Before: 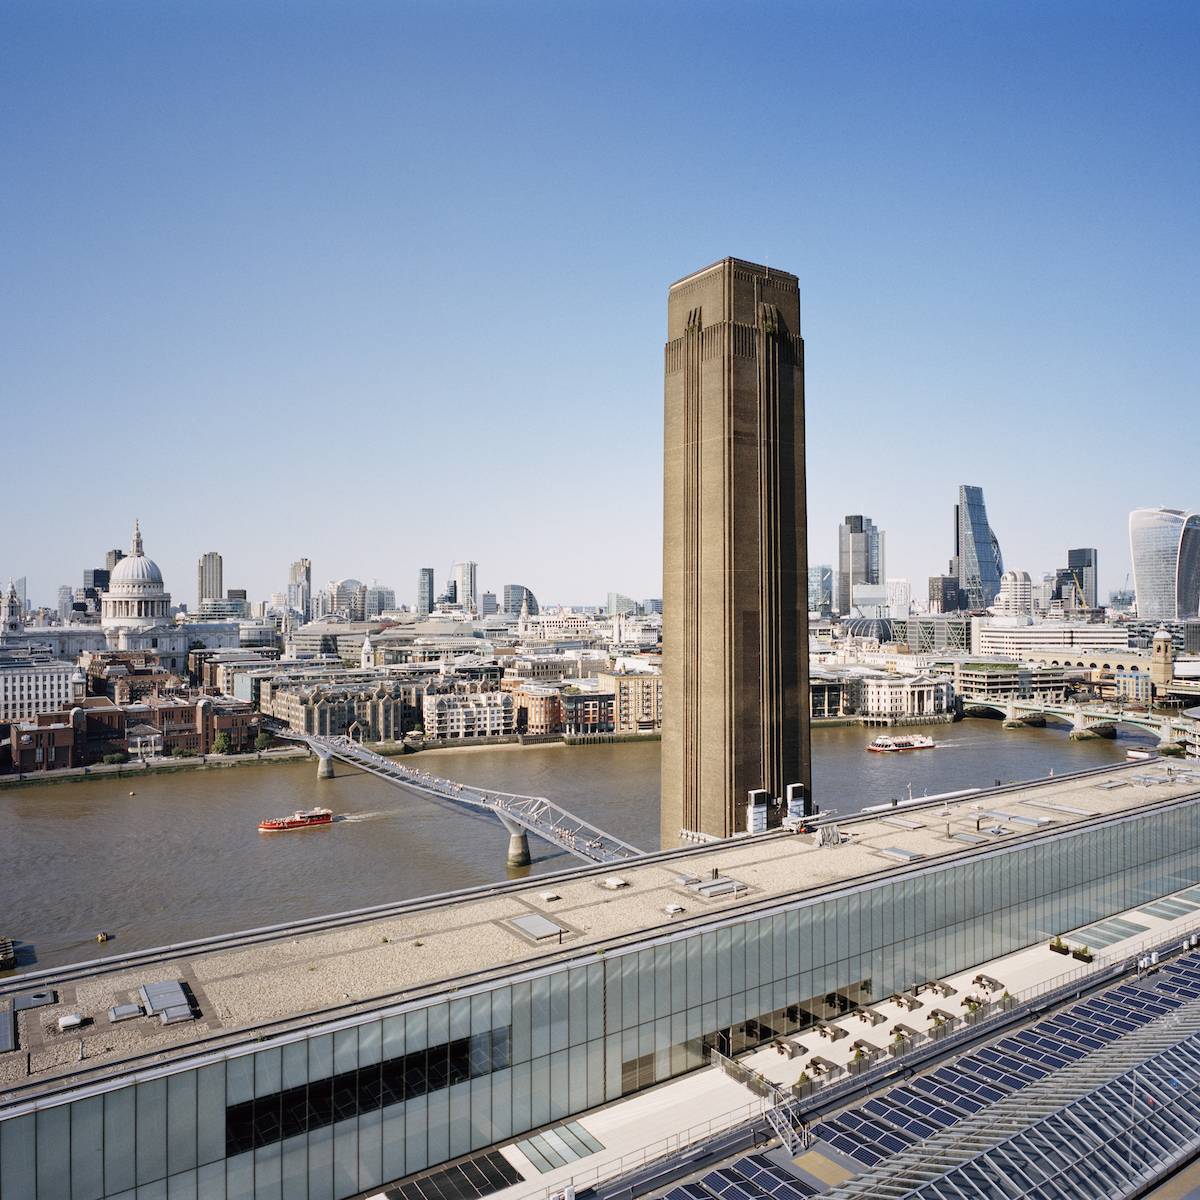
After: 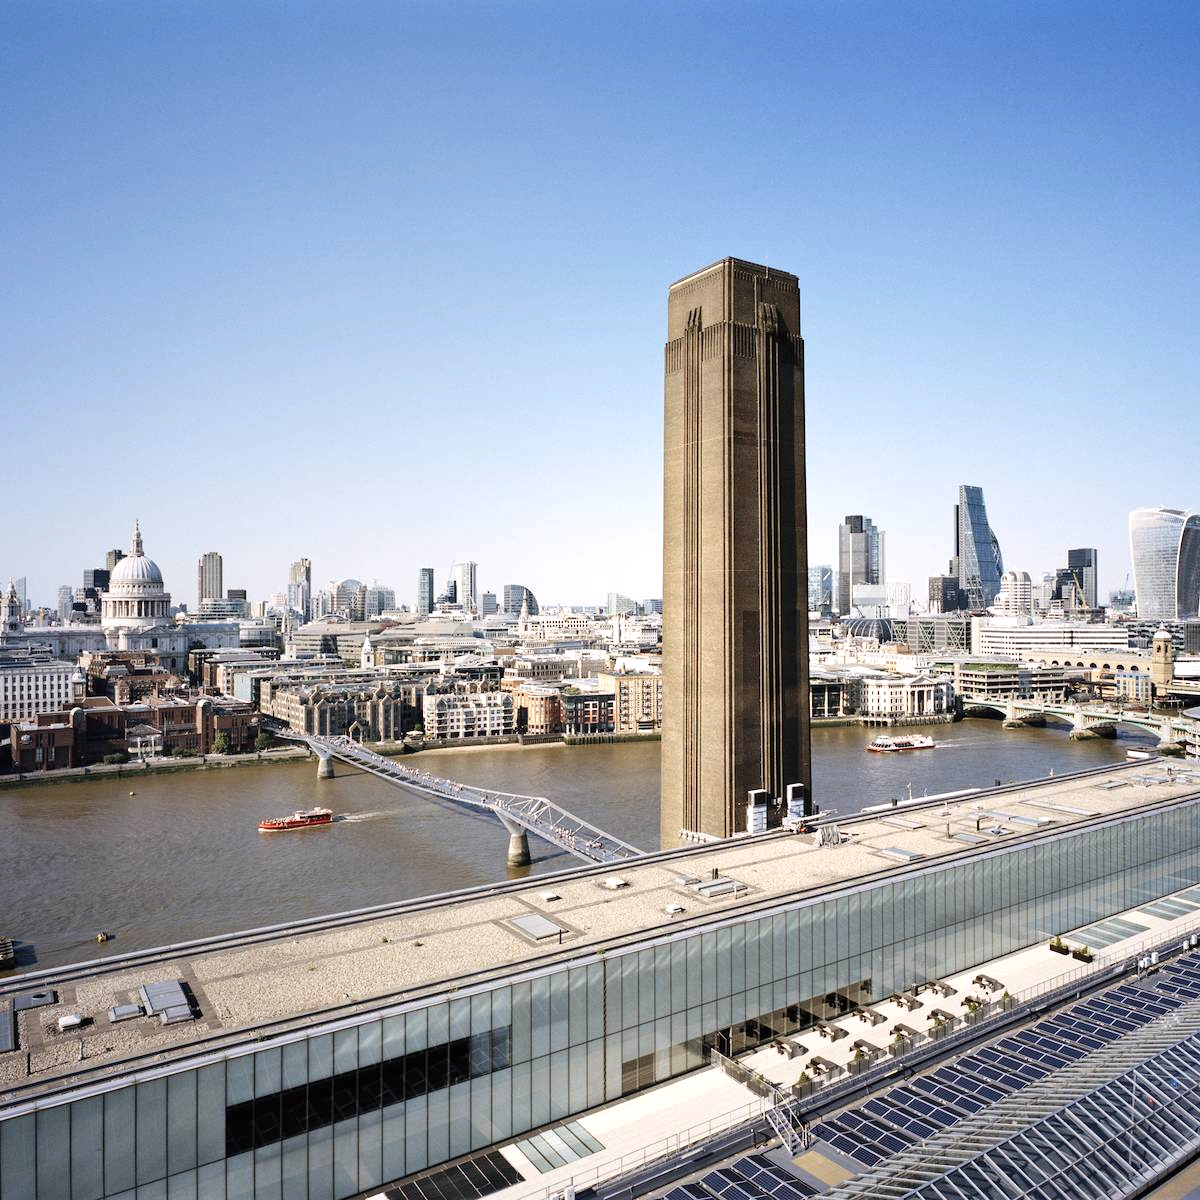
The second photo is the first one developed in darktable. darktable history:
tone equalizer: -8 EV -0.417 EV, -7 EV -0.389 EV, -6 EV -0.333 EV, -5 EV -0.222 EV, -3 EV 0.222 EV, -2 EV 0.333 EV, -1 EV 0.389 EV, +0 EV 0.417 EV, edges refinement/feathering 500, mask exposure compensation -1.57 EV, preserve details no
levels: levels [0, 0.498, 1]
